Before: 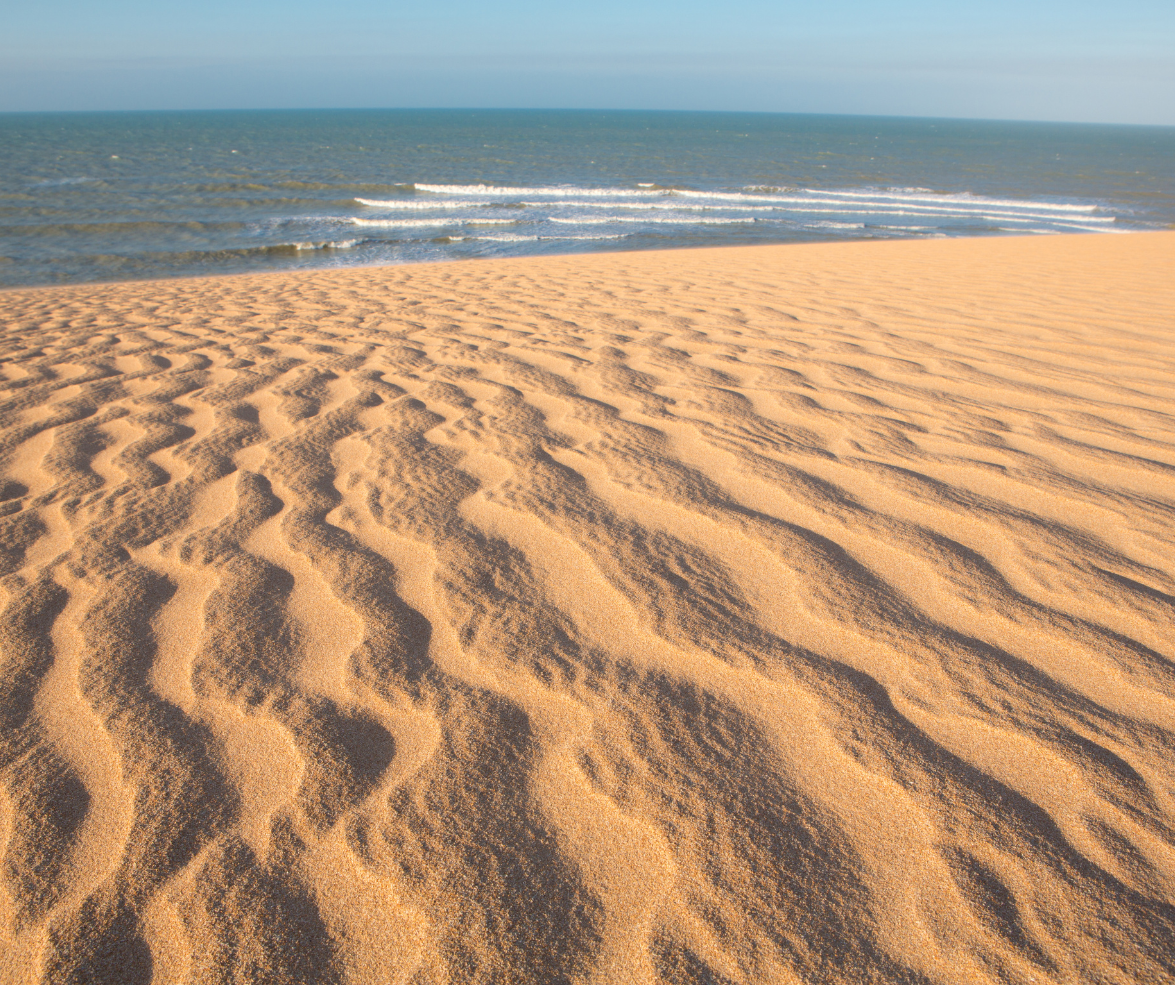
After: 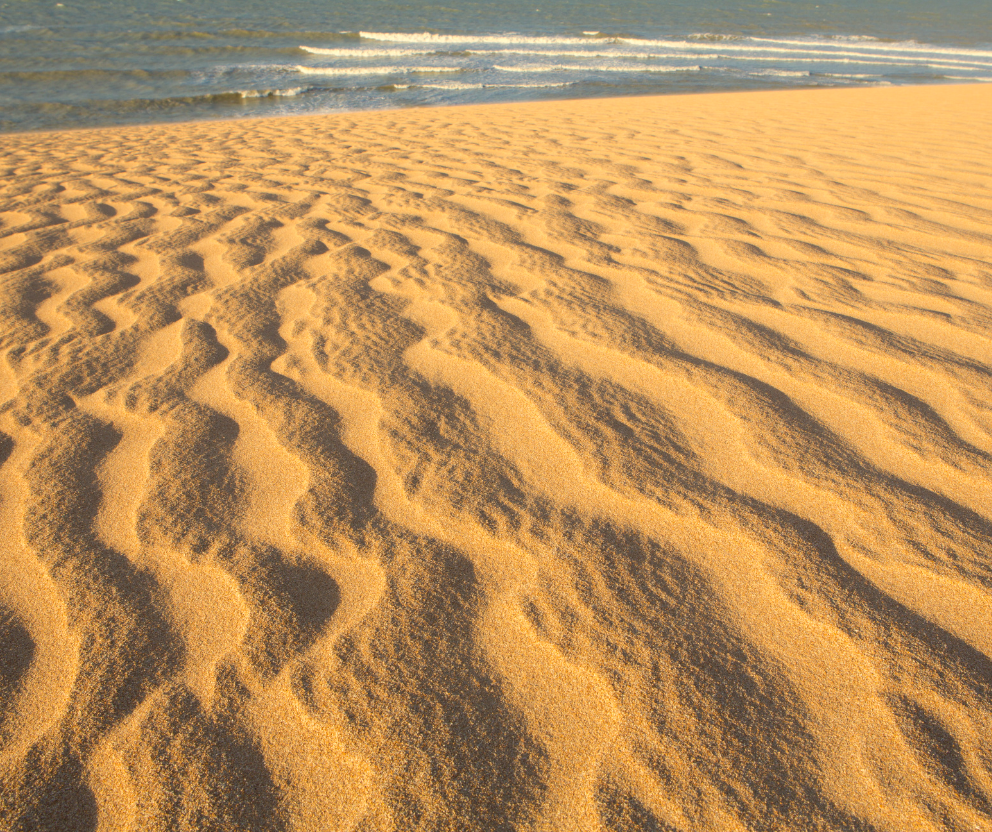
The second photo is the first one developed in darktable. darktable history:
color correction: highlights a* 1.39, highlights b* 17.83
crop and rotate: left 4.842%, top 15.51%, right 10.668%
